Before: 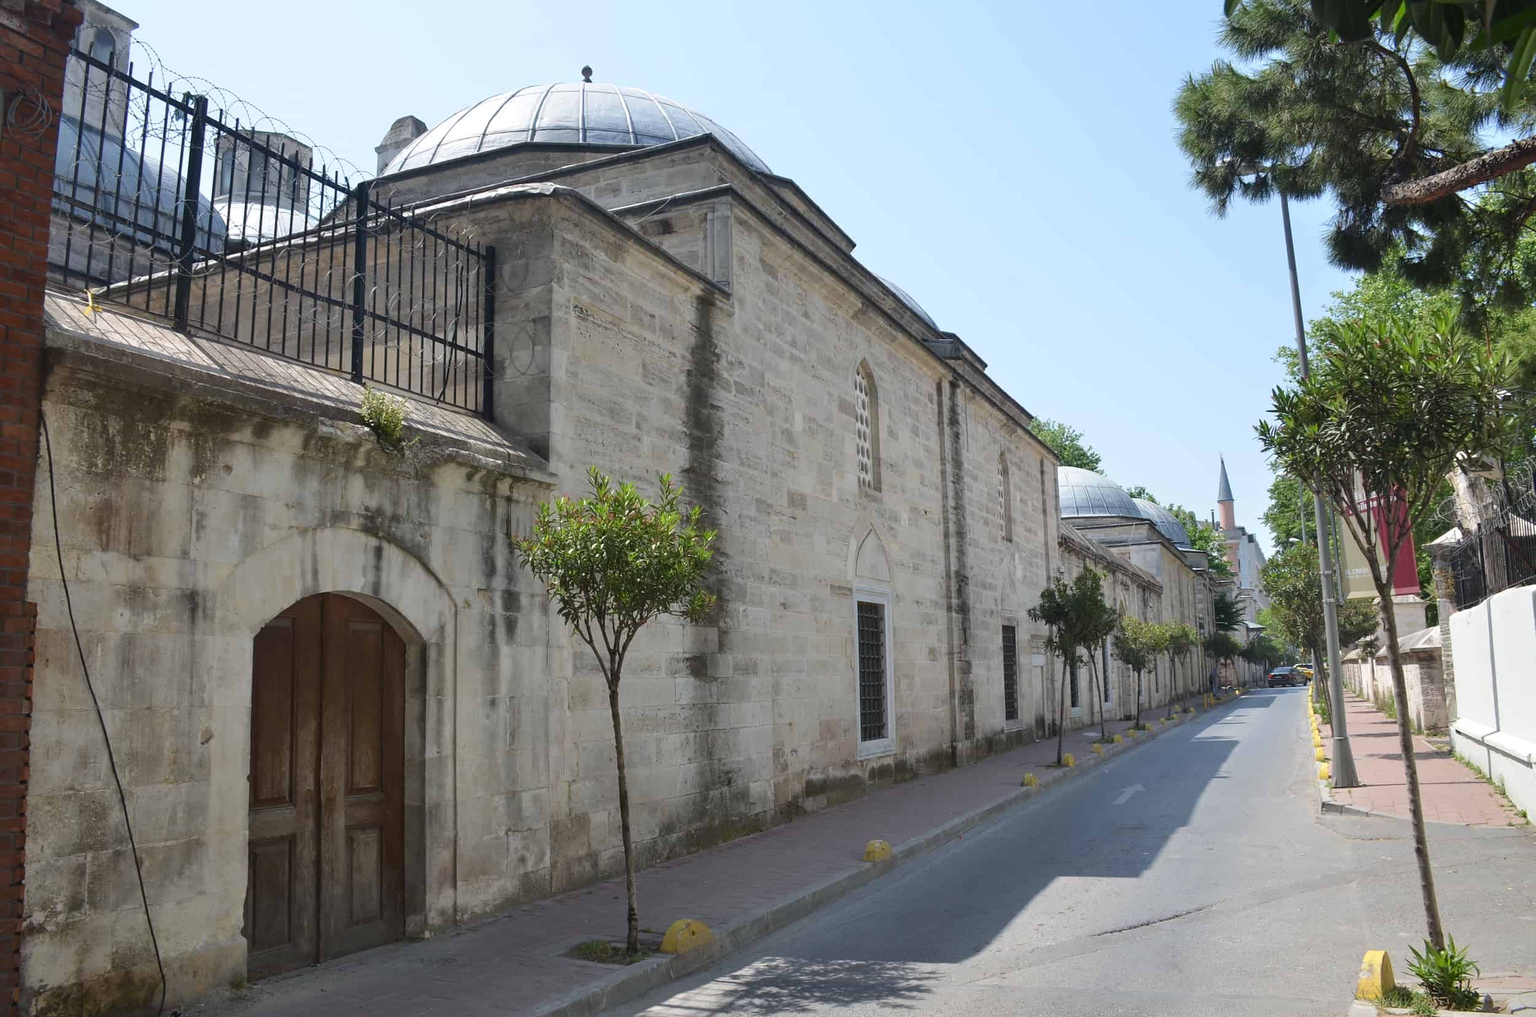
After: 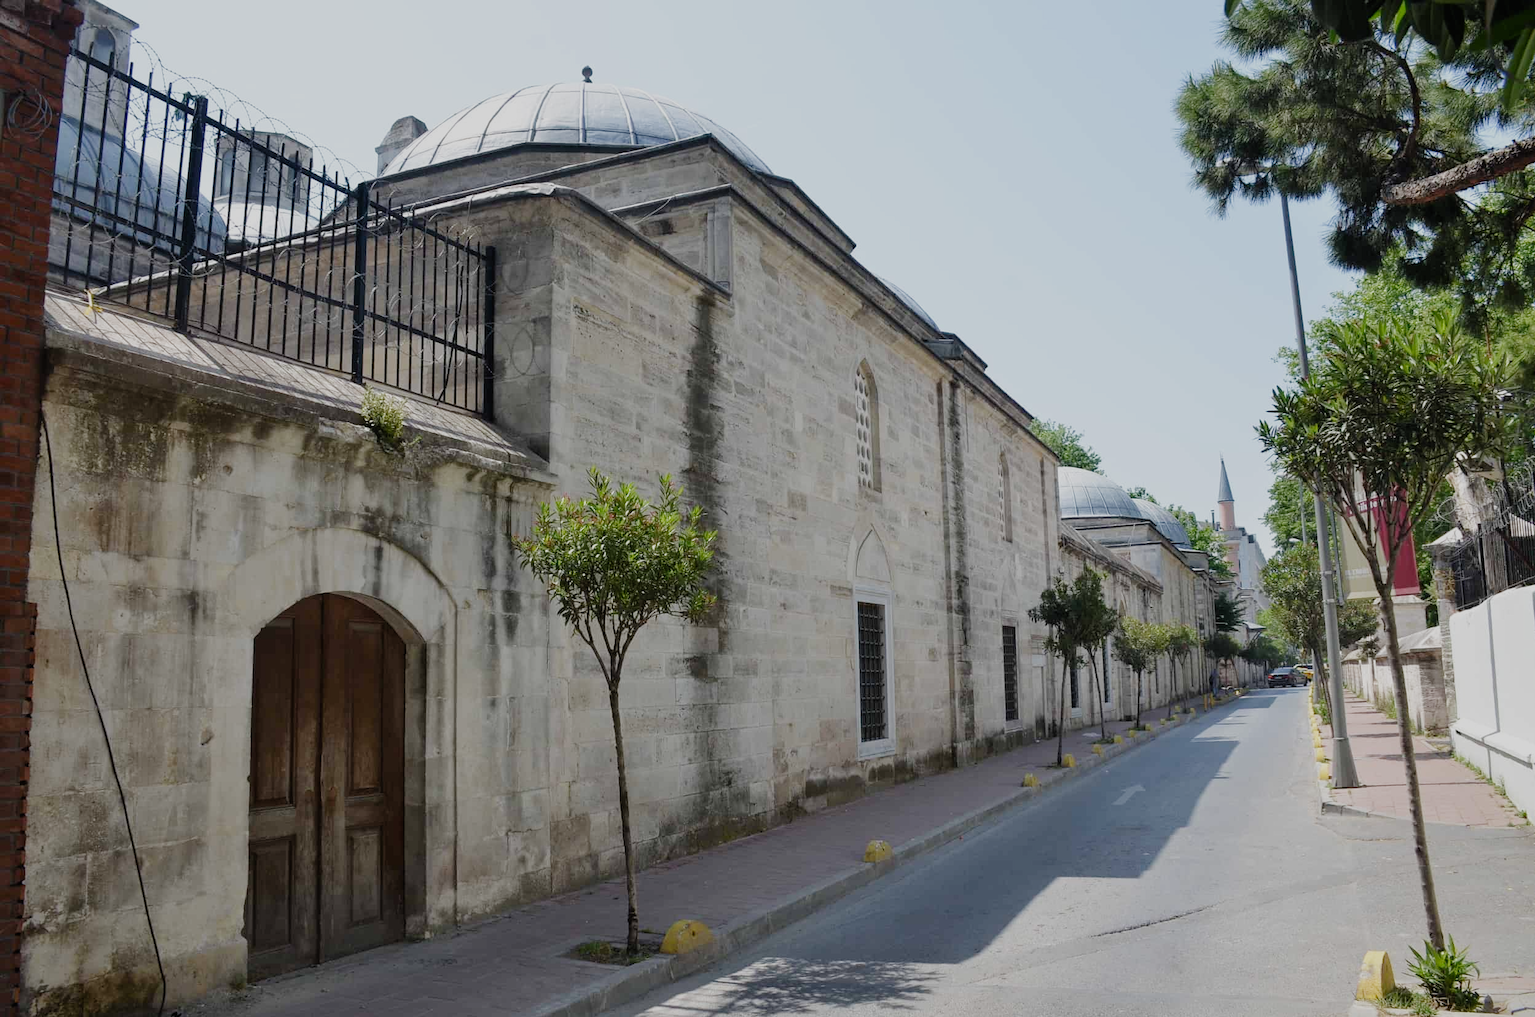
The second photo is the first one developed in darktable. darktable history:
filmic rgb: black relative exposure -7.65 EV, white relative exposure 4.56 EV, hardness 3.61, preserve chrominance no, color science v5 (2021)
